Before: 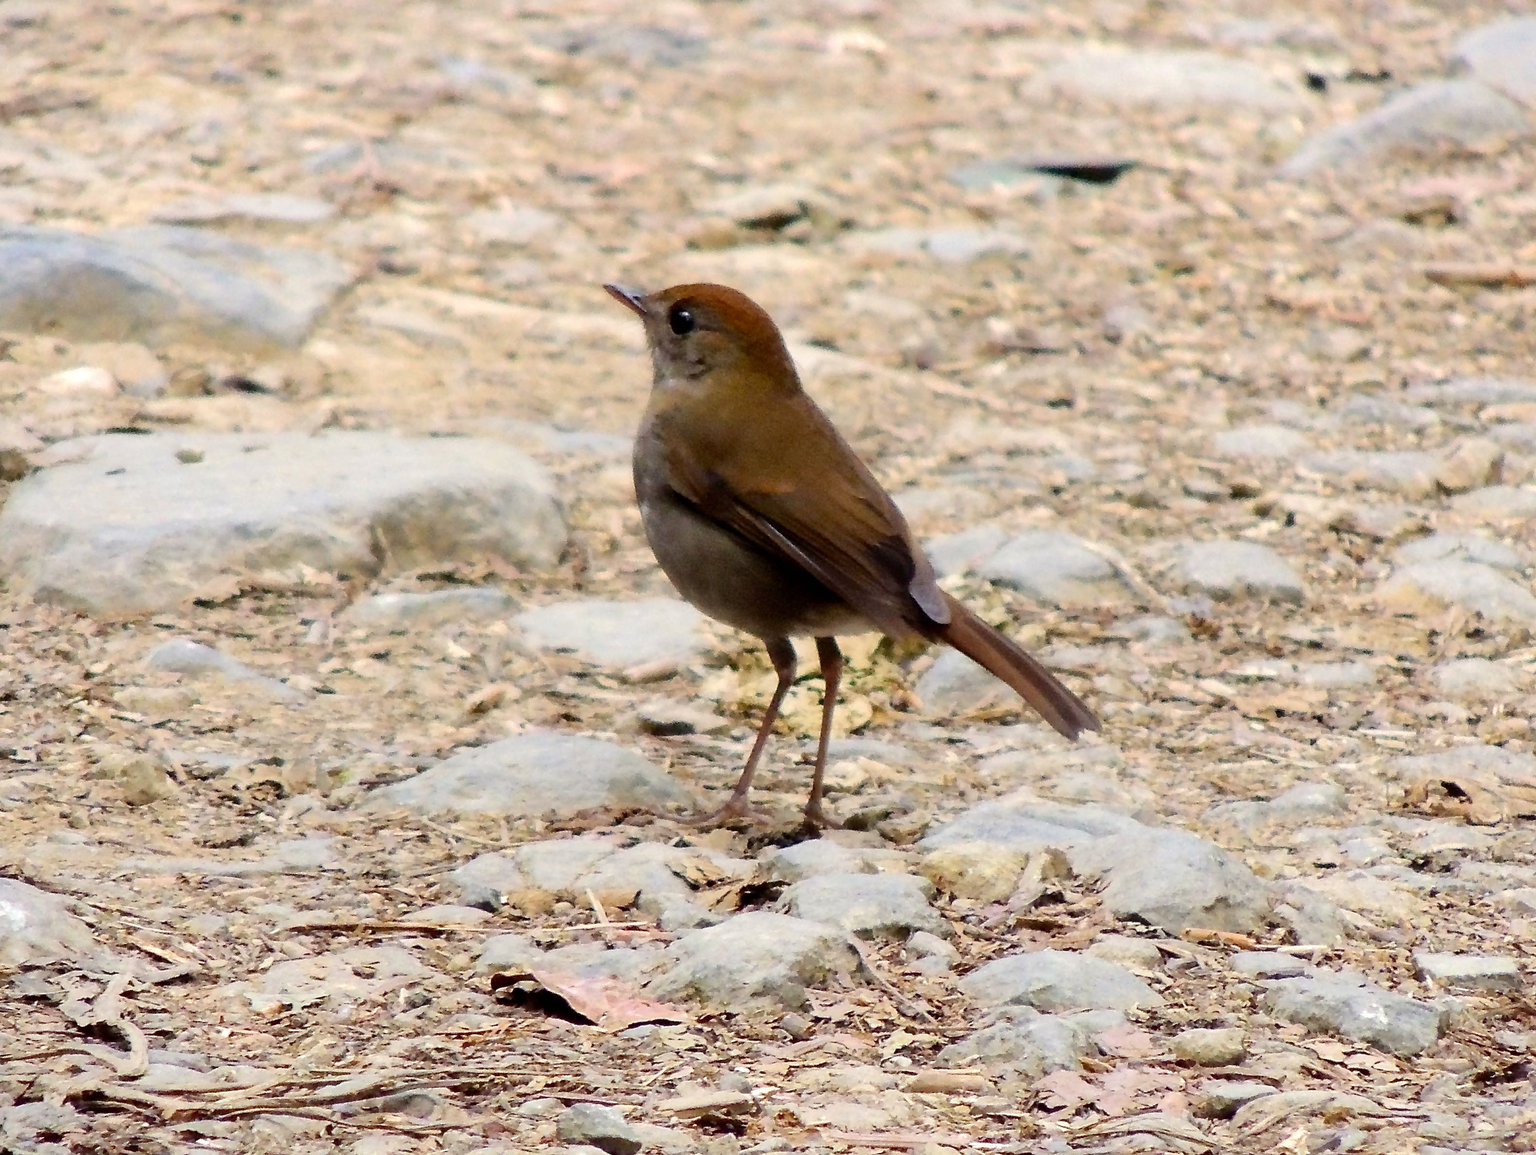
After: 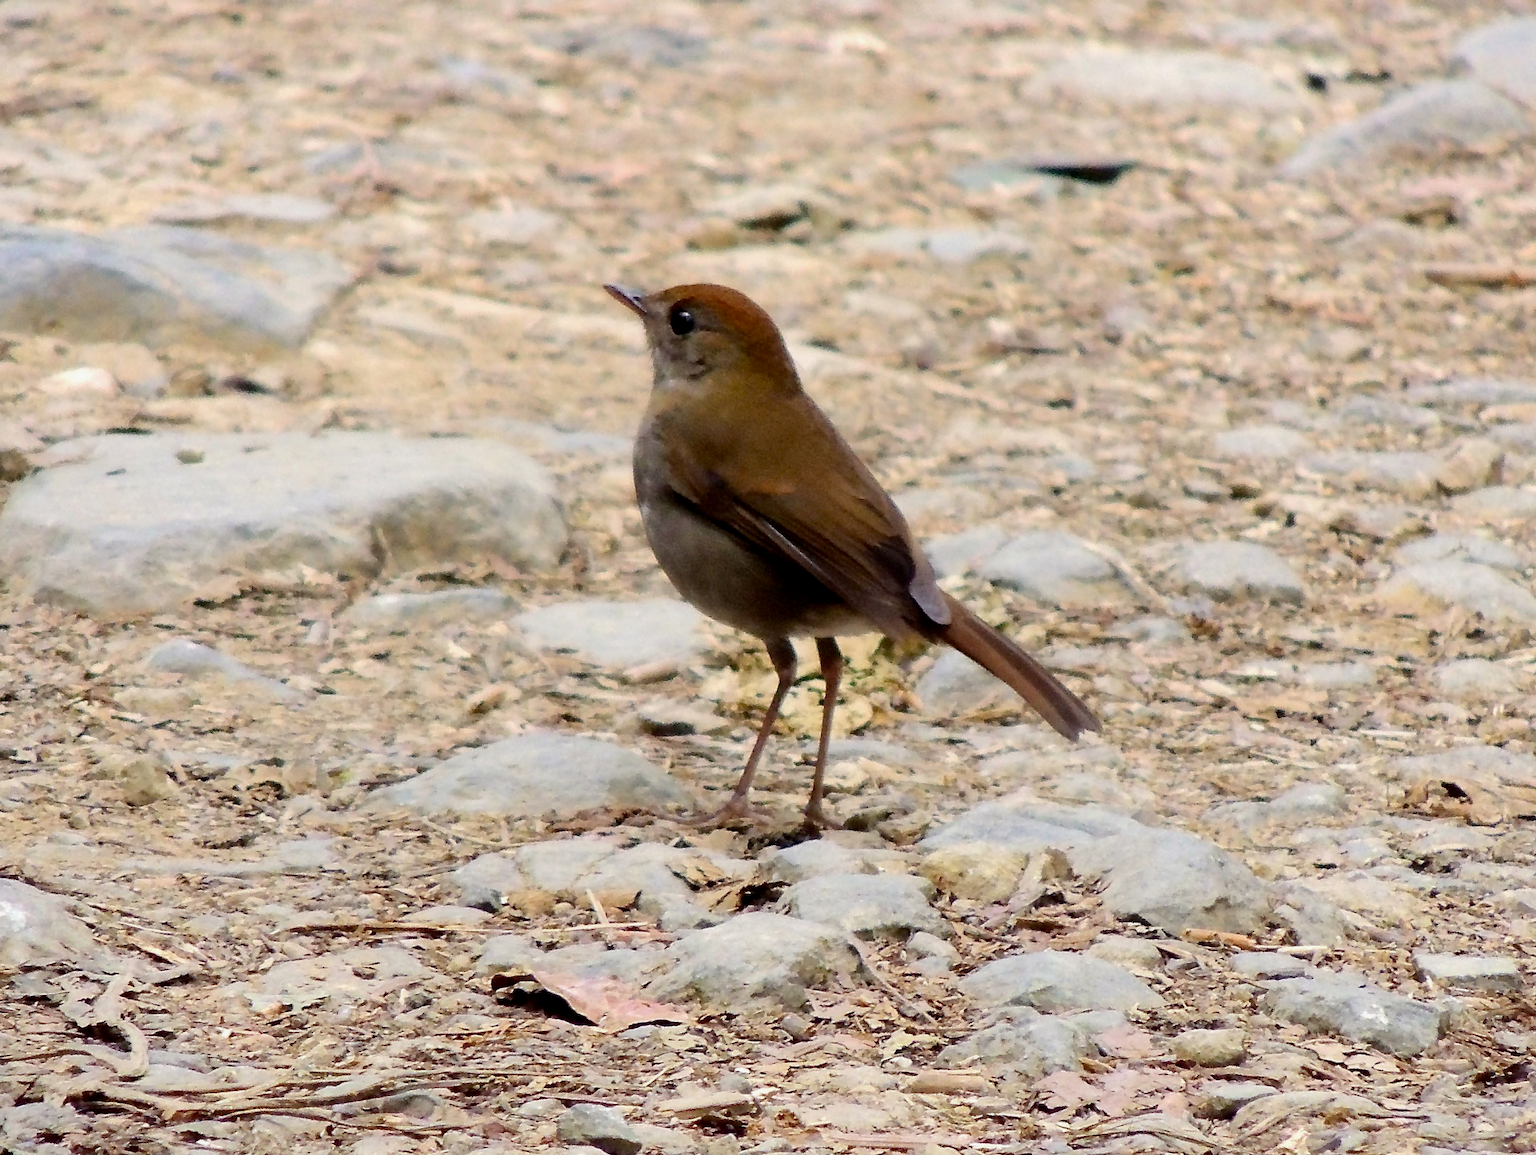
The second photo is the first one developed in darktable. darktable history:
exposure: black level correction 0.002, exposure -0.105 EV, compensate exposure bias true, compensate highlight preservation false
